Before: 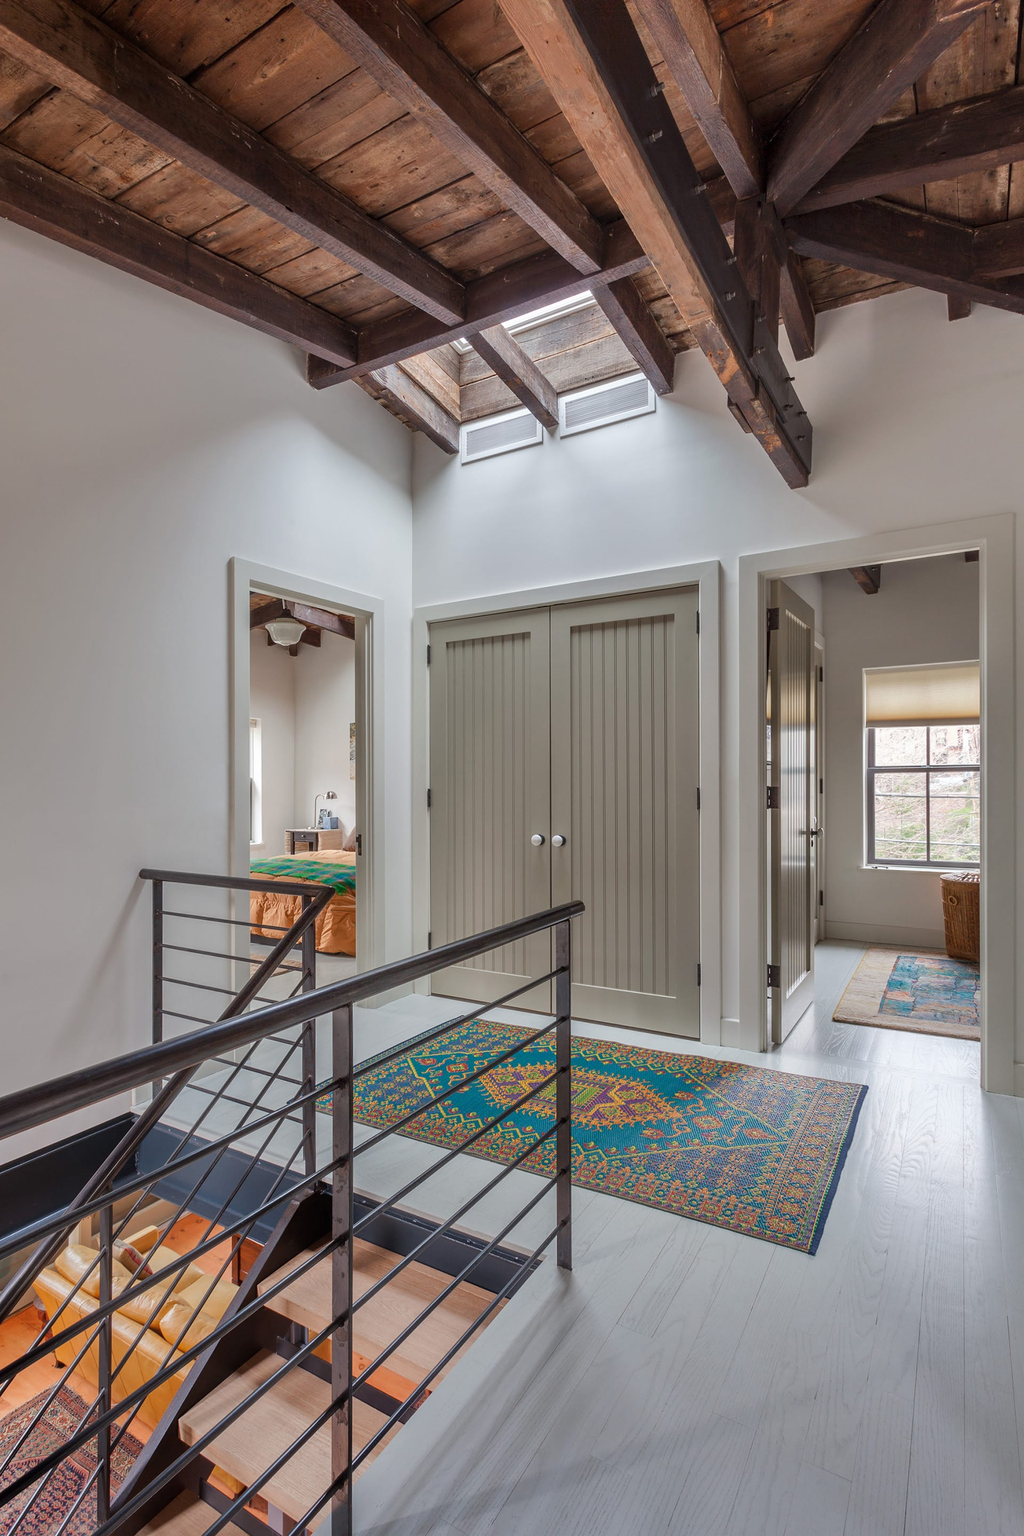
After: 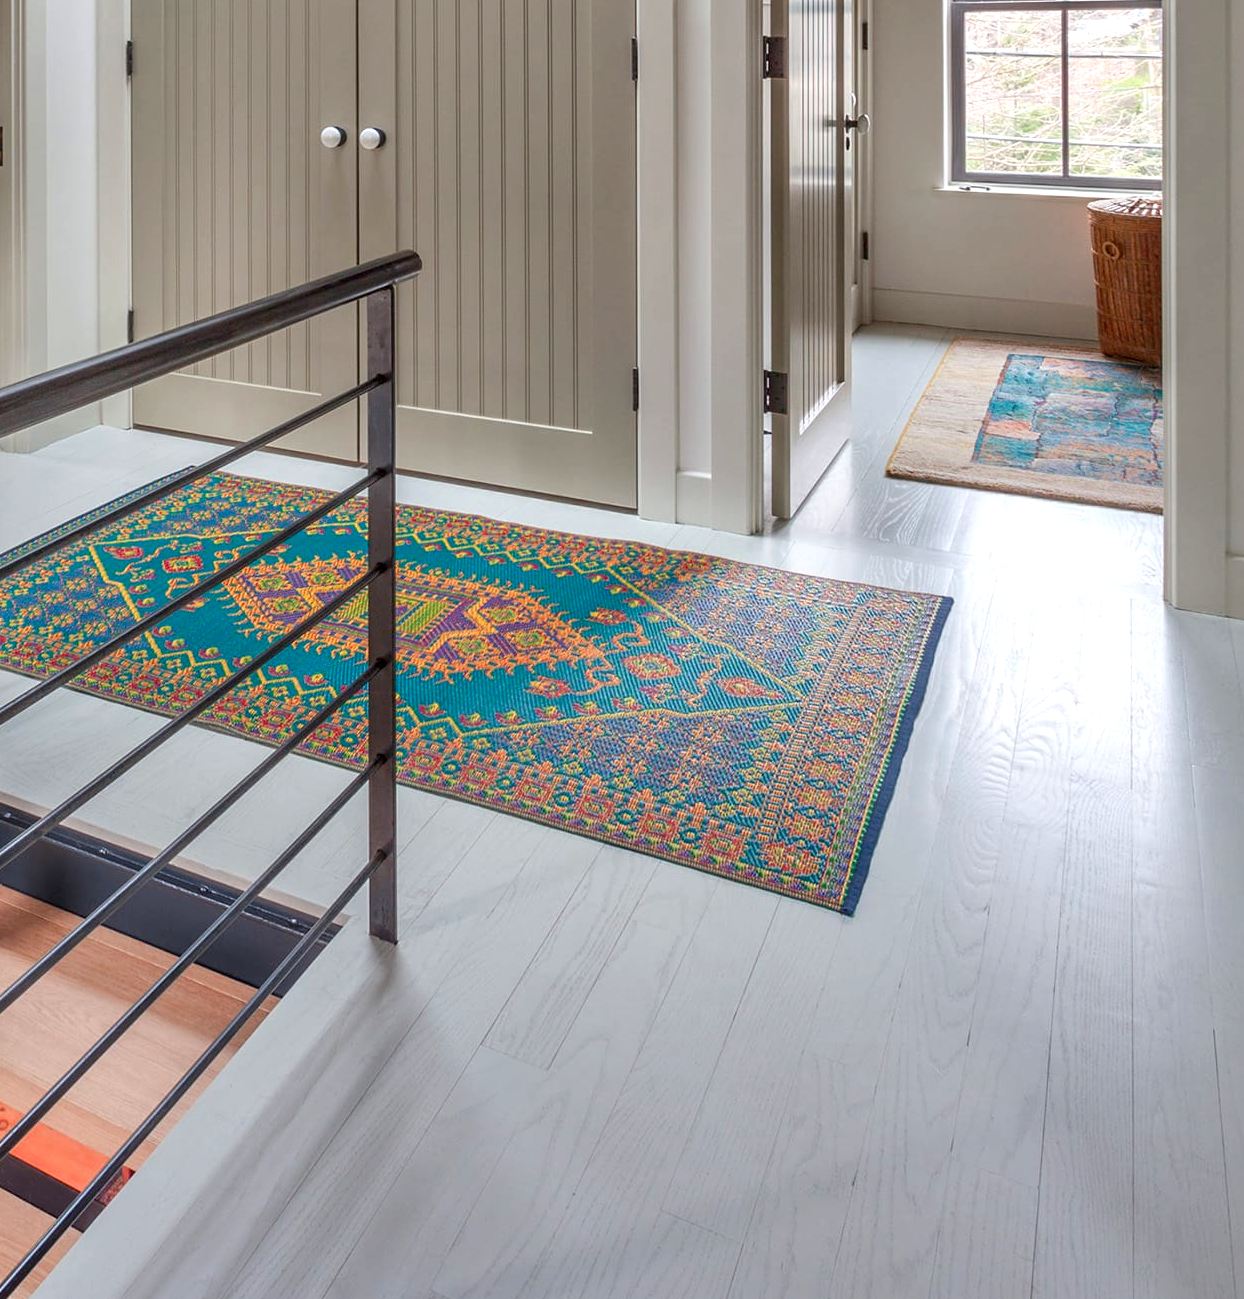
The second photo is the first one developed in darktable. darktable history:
crop and rotate: left 35.194%, top 49.953%, bottom 4.93%
exposure: black level correction 0.004, exposure 0.386 EV, compensate exposure bias true, compensate highlight preservation false
color zones: curves: ch1 [(0.235, 0.558) (0.75, 0.5)]; ch2 [(0.25, 0.462) (0.749, 0.457)]
